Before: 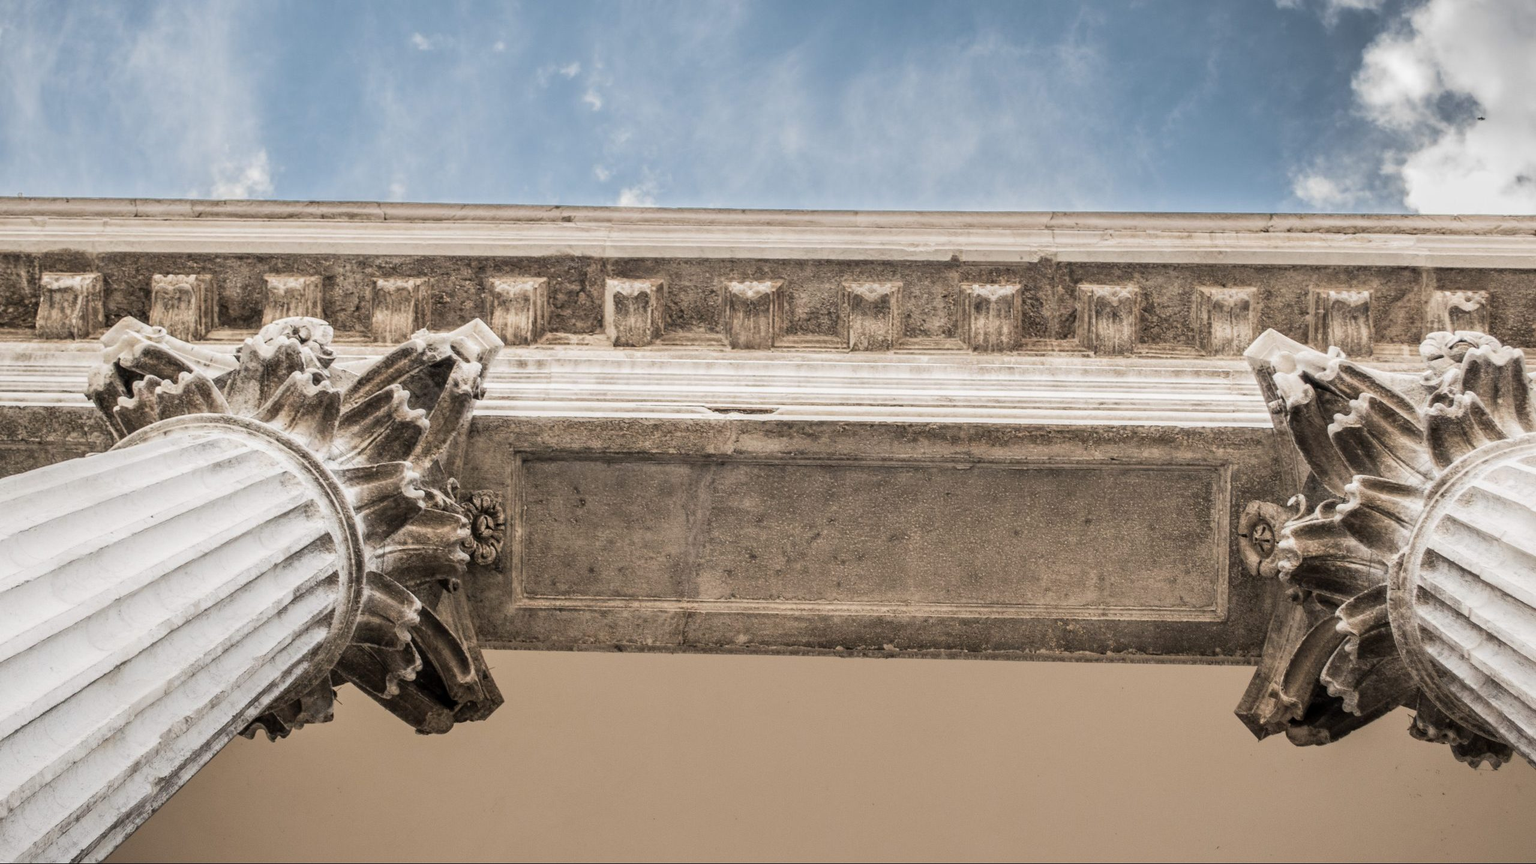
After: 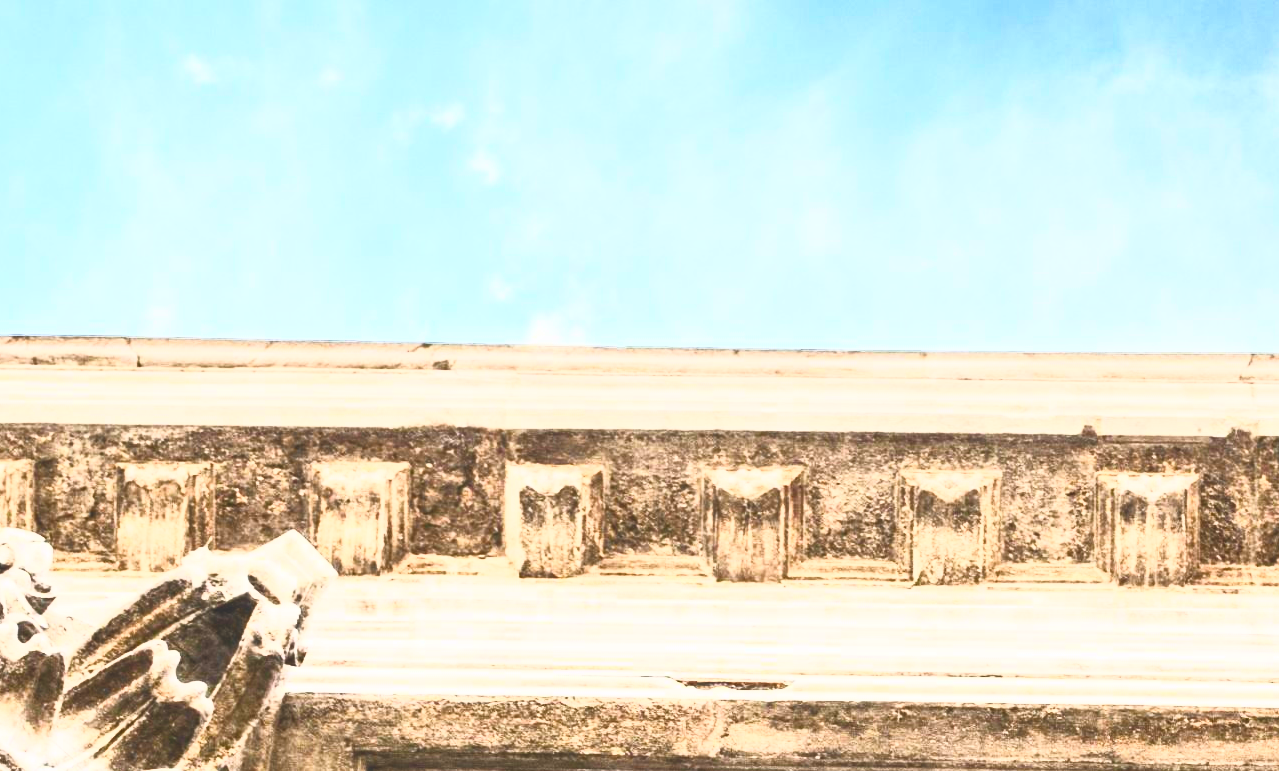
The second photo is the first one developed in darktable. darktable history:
crop: left 19.679%, right 30.324%, bottom 46.423%
exposure: black level correction -0.013, exposure -0.193 EV, compensate highlight preservation false
contrast brightness saturation: contrast 0.983, brightness 0.994, saturation 0.981
color balance rgb: shadows lift › chroma 1.049%, shadows lift › hue 242.2°, perceptual saturation grading › global saturation 20%, perceptual saturation grading › highlights -50.55%, perceptual saturation grading › shadows 30.193%, global vibrance 20%
